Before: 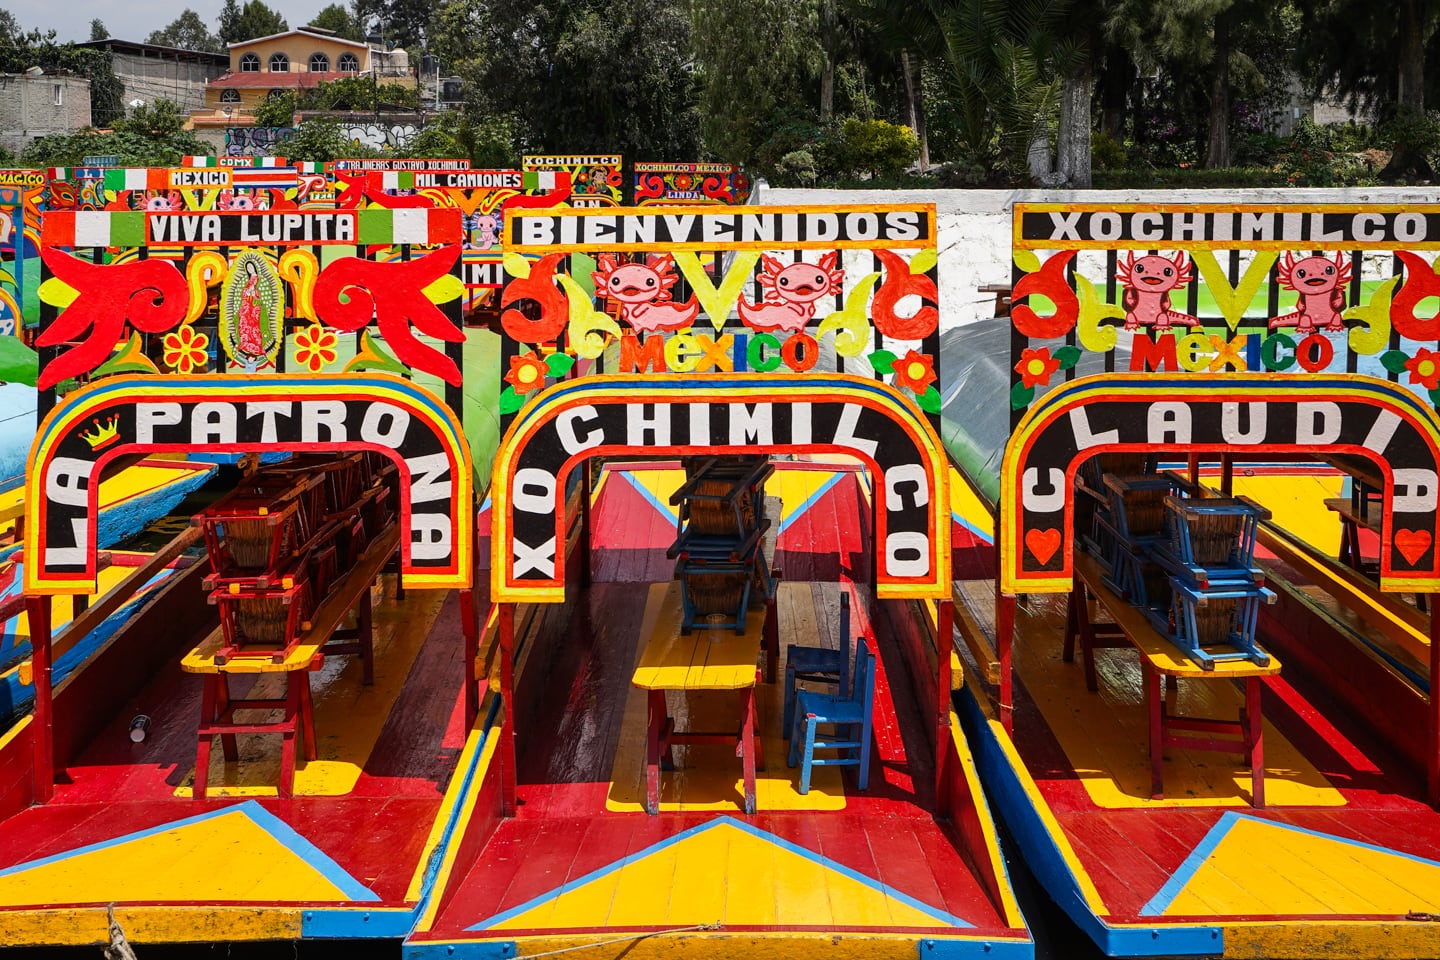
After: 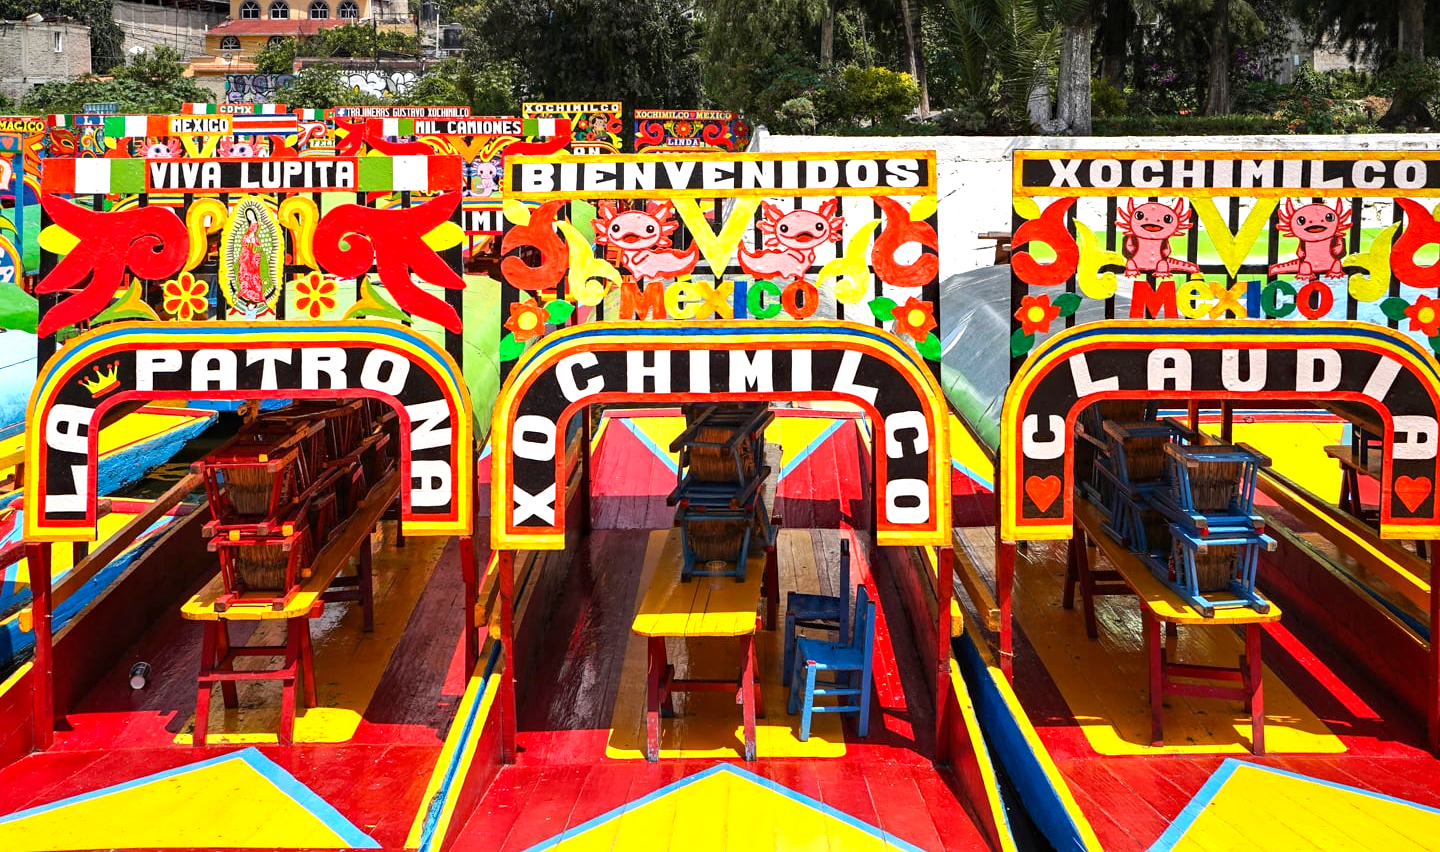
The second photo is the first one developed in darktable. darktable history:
crop and rotate: top 5.609%, bottom 5.609%
exposure: exposure 0.722 EV, compensate highlight preservation false
haze removal: compatibility mode true, adaptive false
